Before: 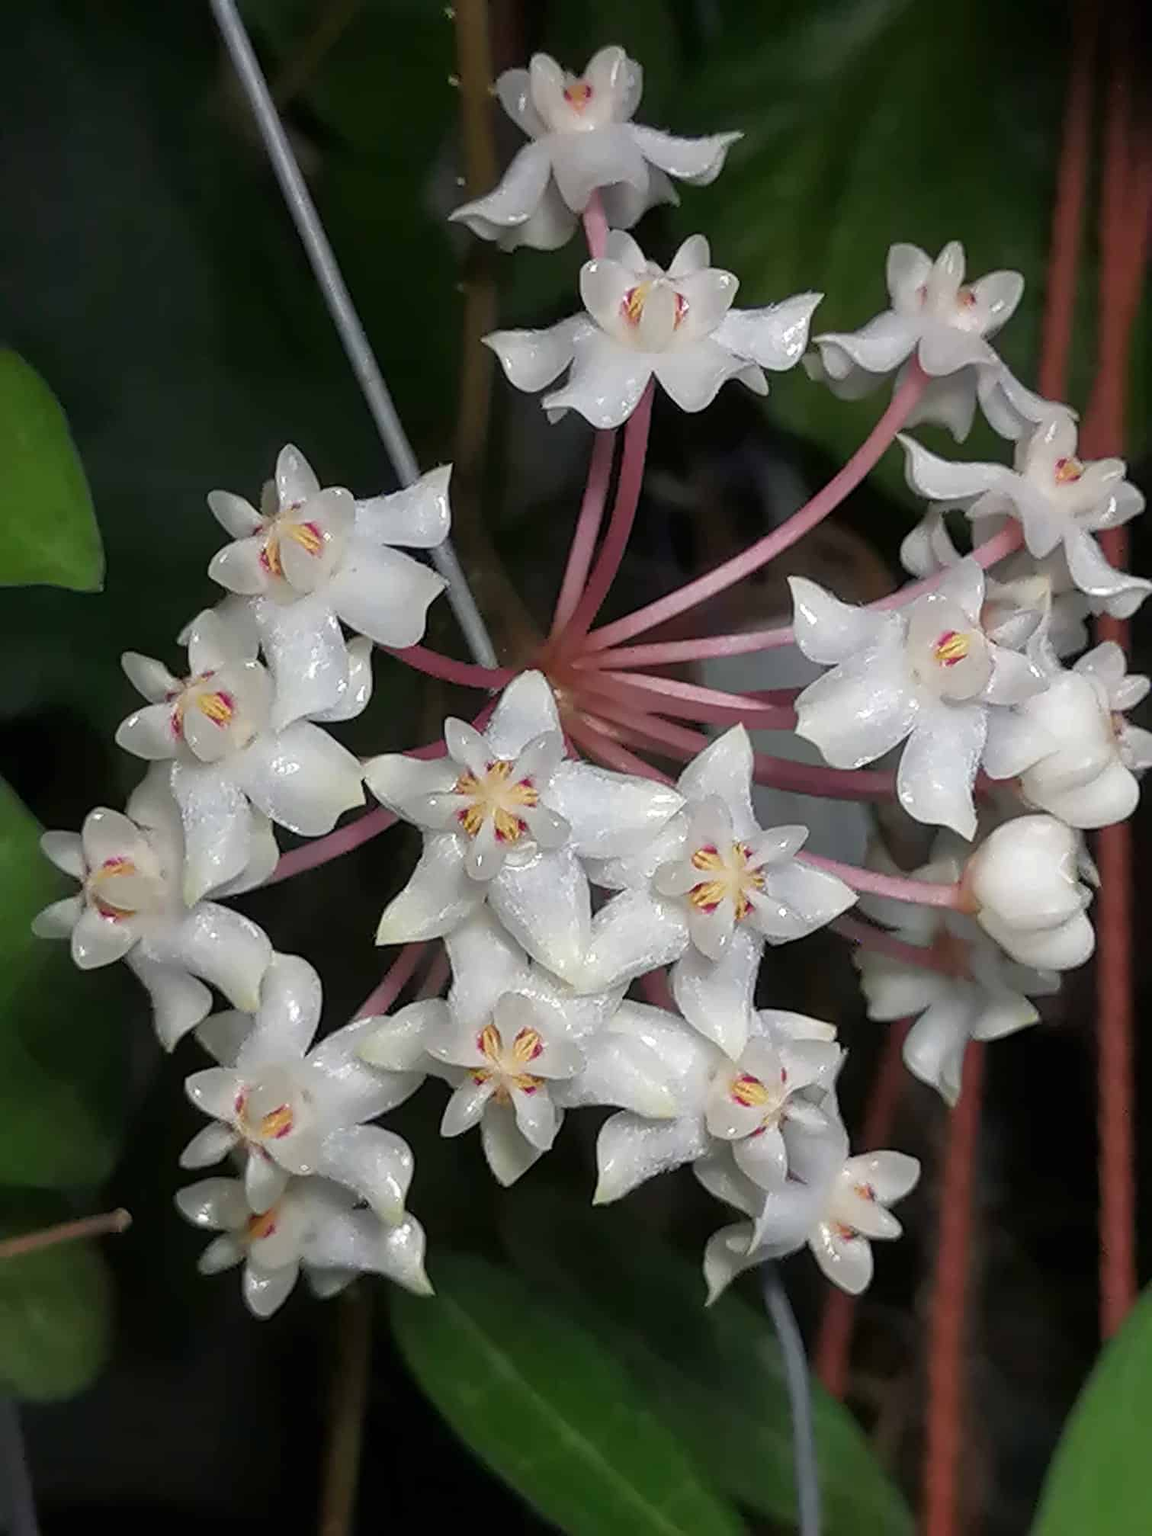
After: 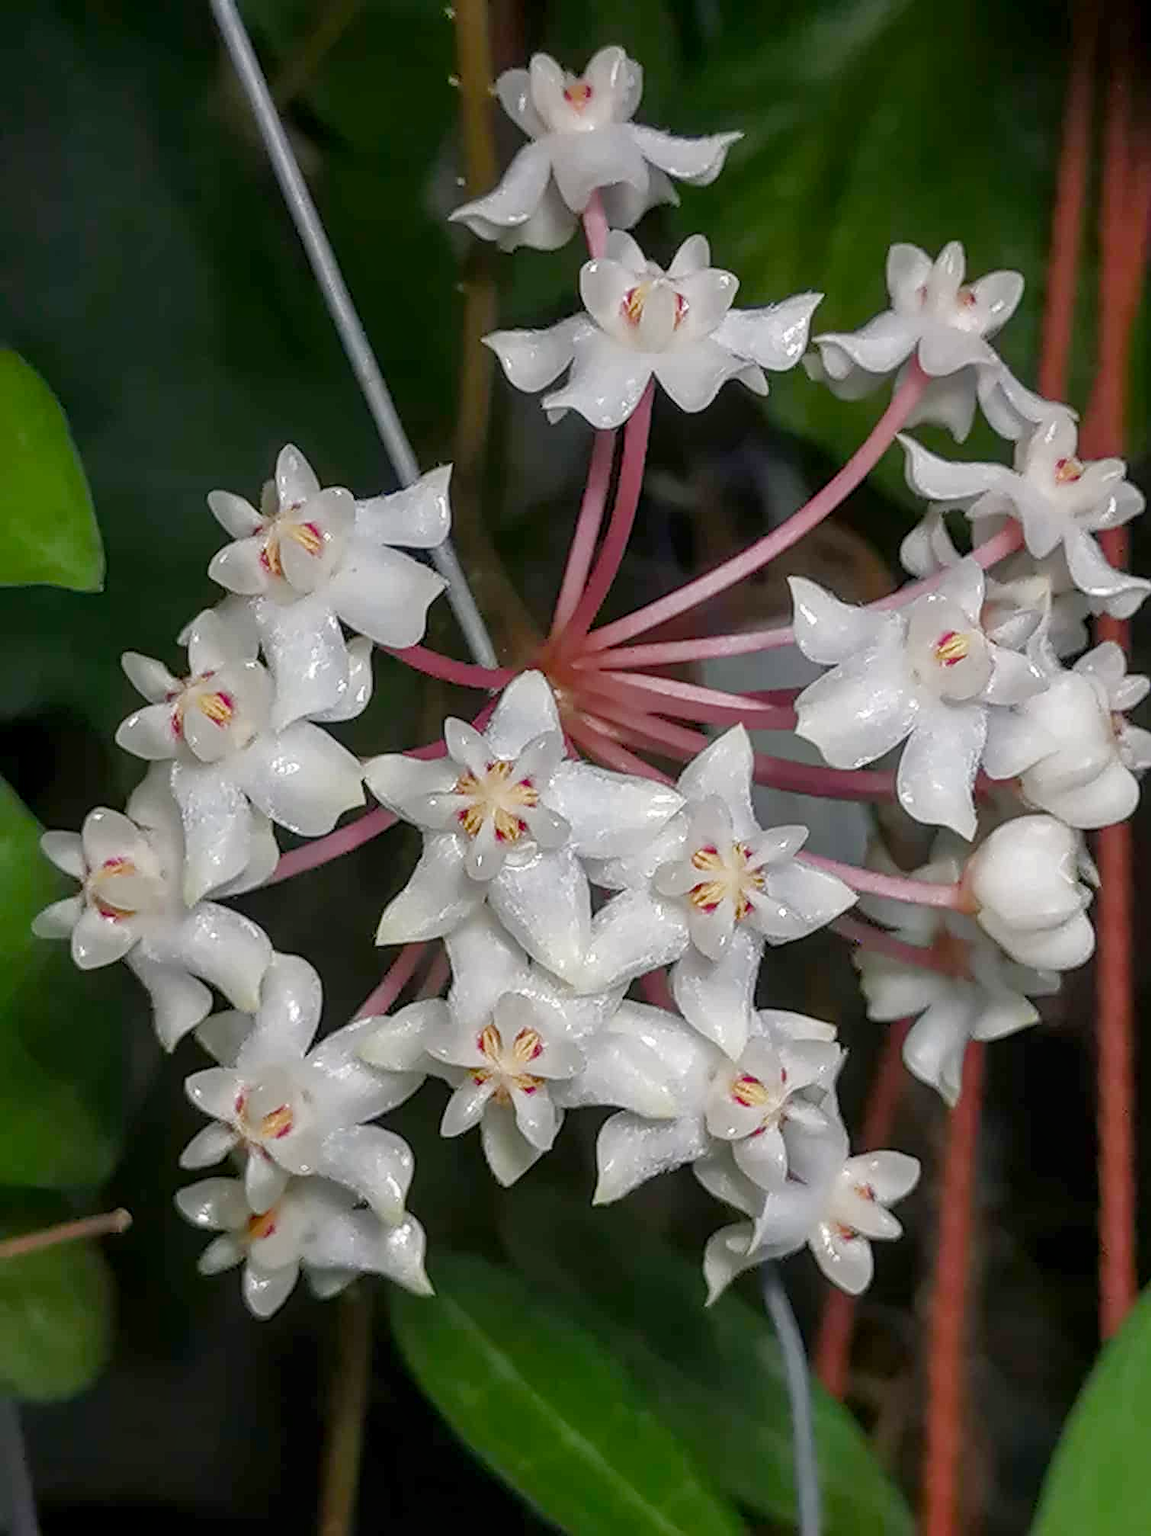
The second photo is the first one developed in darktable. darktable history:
color balance rgb: shadows lift › chroma 1%, shadows lift › hue 113°, highlights gain › chroma 0.2%, highlights gain › hue 333°, perceptual saturation grading › global saturation 20%, perceptual saturation grading › highlights -50%, perceptual saturation grading › shadows 25%, contrast -10%
exposure: exposure 0.161 EV, compensate highlight preservation false
local contrast: on, module defaults
